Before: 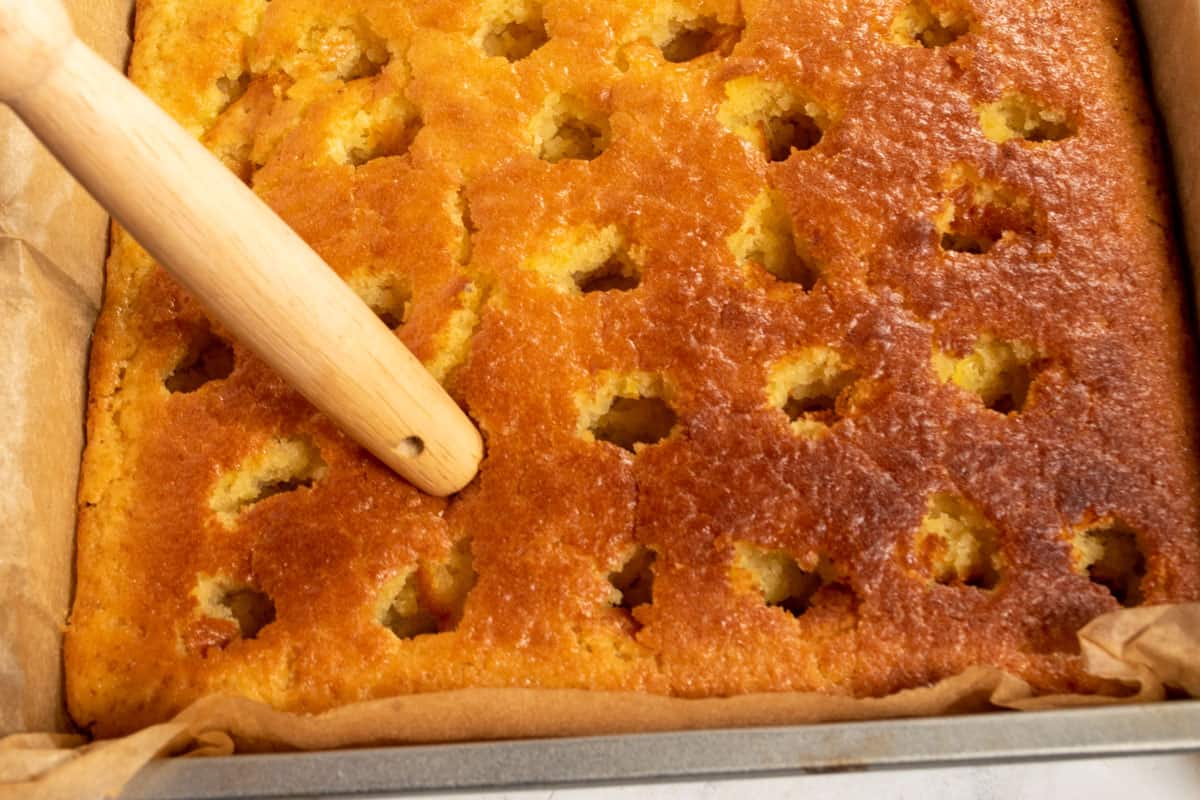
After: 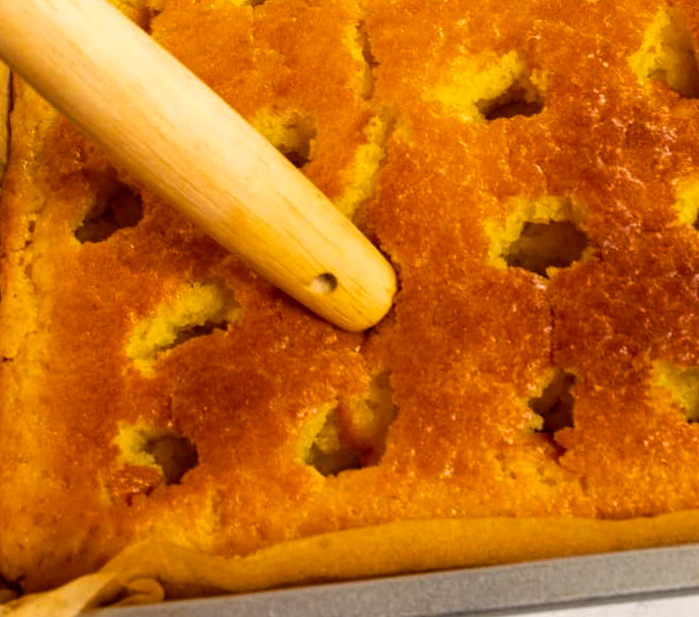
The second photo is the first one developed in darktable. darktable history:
rotate and perspective: rotation -3.18°, automatic cropping off
tone equalizer: on, module defaults
crop: left 8.966%, top 23.852%, right 34.699%, bottom 4.703%
color balance rgb: perceptual saturation grading › global saturation 25%, global vibrance 20%
